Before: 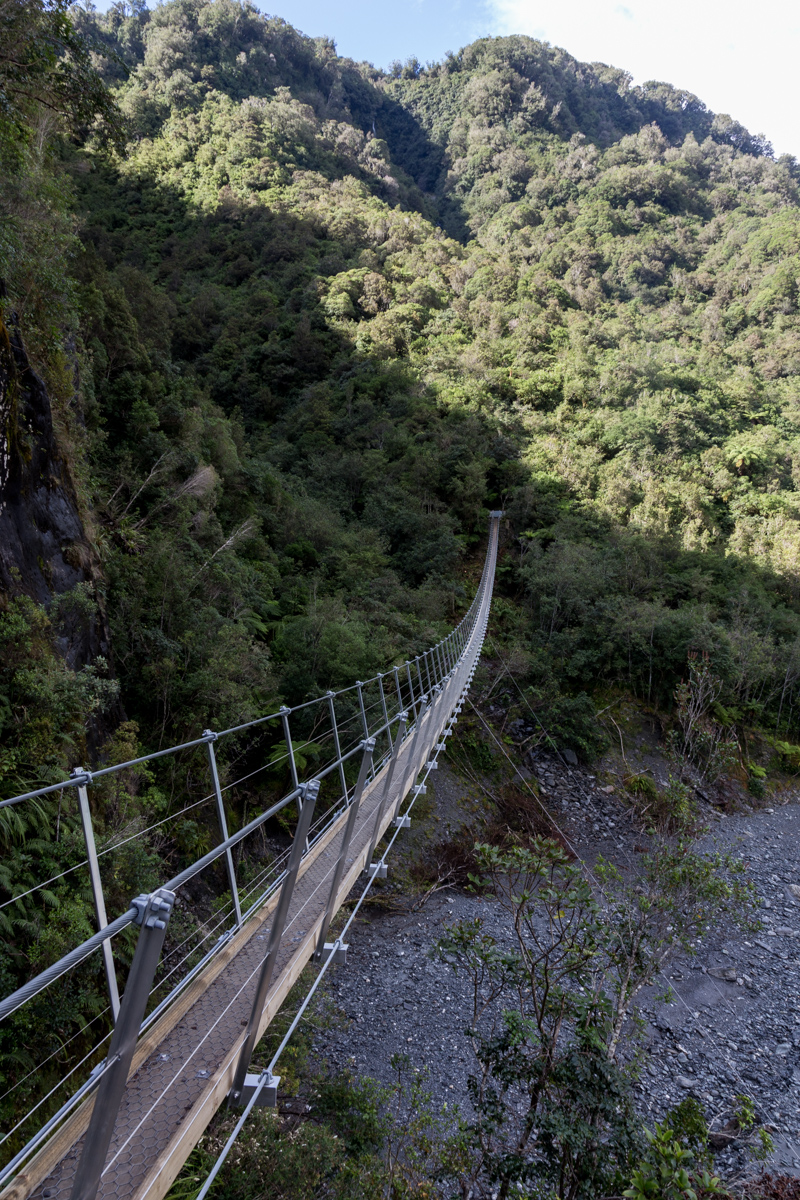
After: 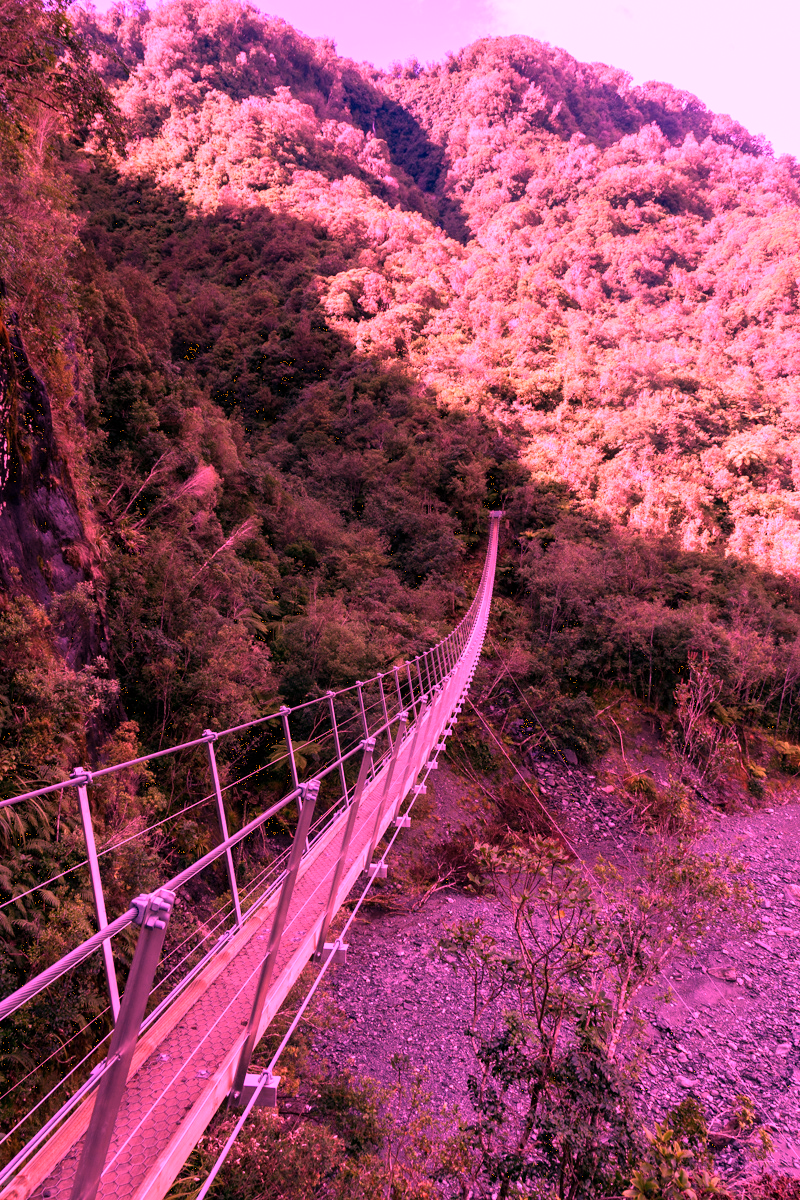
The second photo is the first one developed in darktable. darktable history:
white balance: red 2.393, blue 1.224
color calibration: output R [0.999, 0.026, -0.11, 0], output G [-0.019, 1.037, -0.099, 0], output B [0.022, -0.023, 0.902, 0], illuminant custom, x 0.367, y 0.392, temperature 4437.75 K, clip negative RGB from gamut false
